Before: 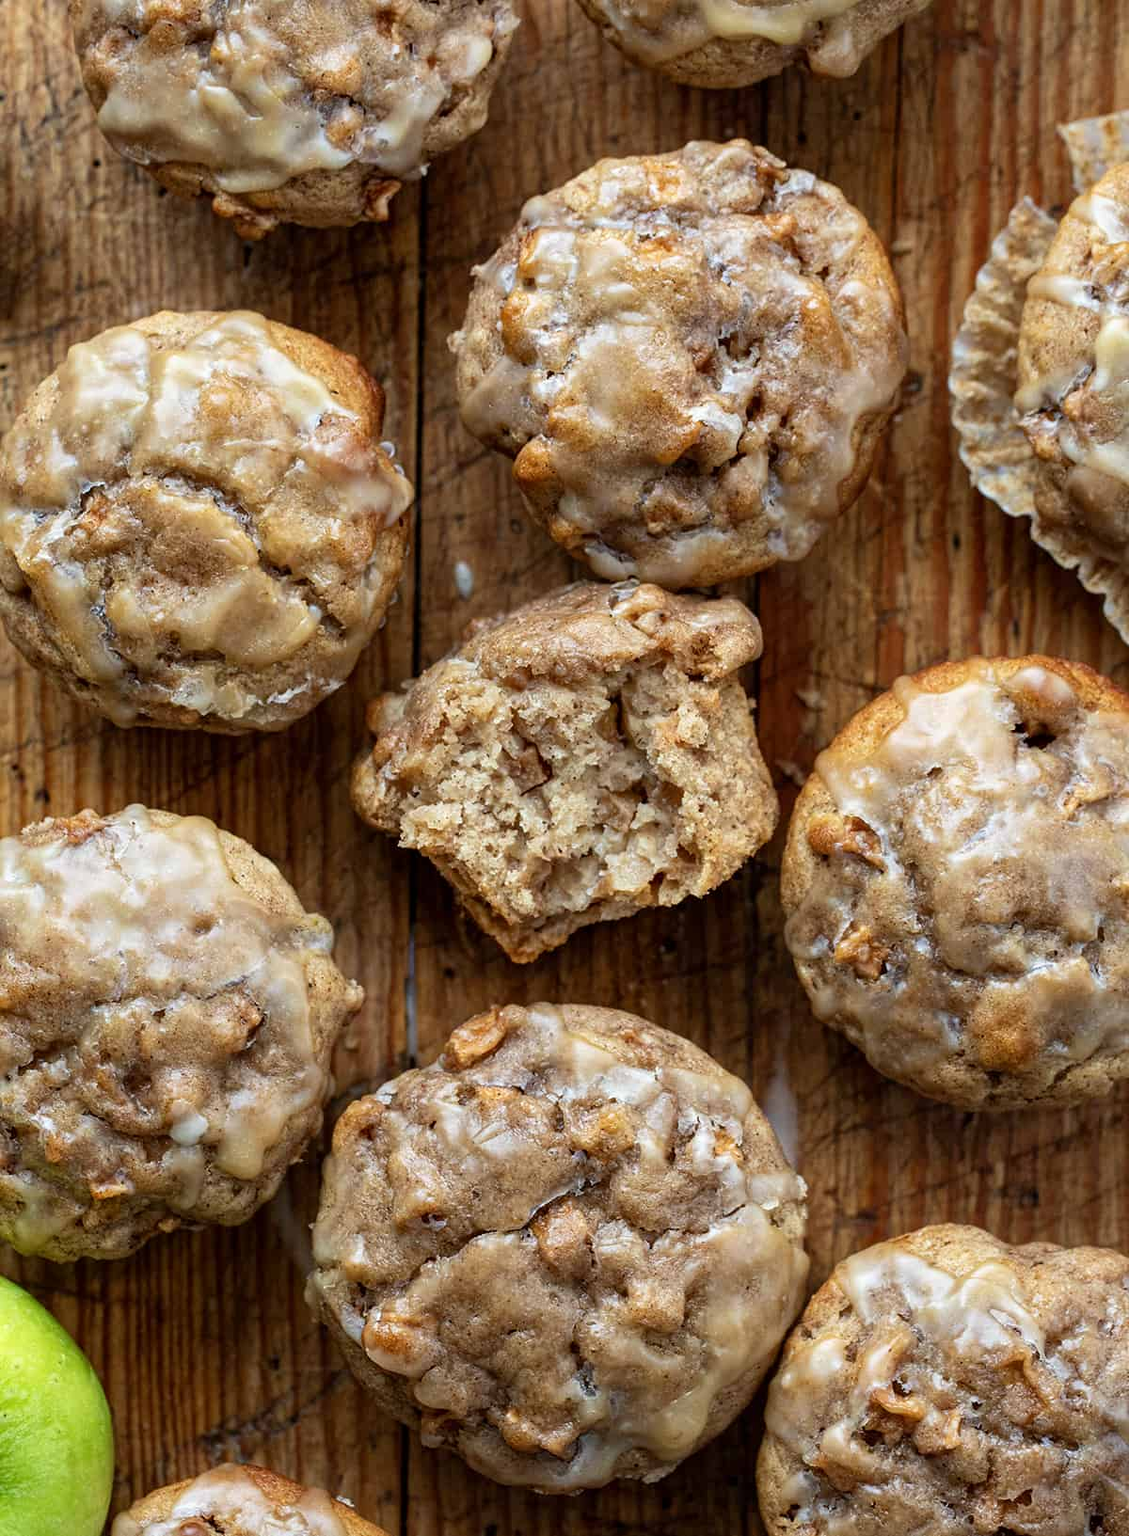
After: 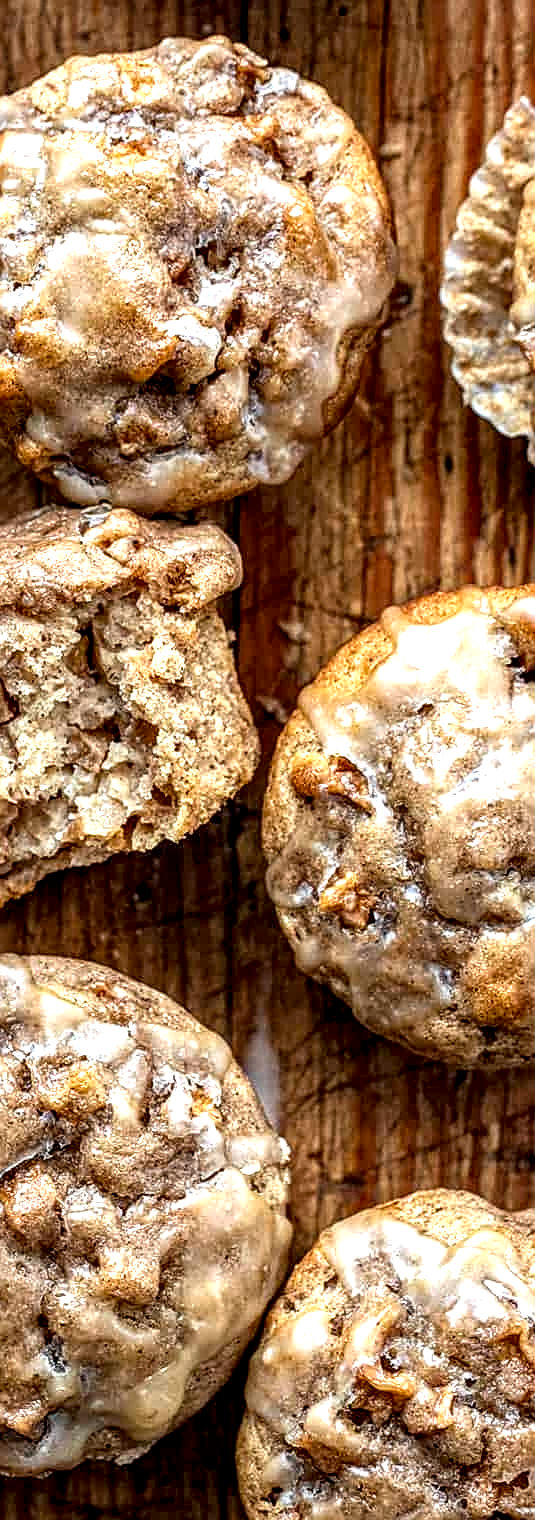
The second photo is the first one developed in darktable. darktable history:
shadows and highlights: shadows -9.25, white point adjustment 1.58, highlights 11.34
crop: left 47.388%, top 6.881%, right 7.975%
exposure: black level correction 0.001, exposure 0.499 EV, compensate exposure bias true, compensate highlight preservation false
sharpen: on, module defaults
local contrast: highlights 19%, detail 187%
contrast brightness saturation: contrast -0.097, saturation -0.08
